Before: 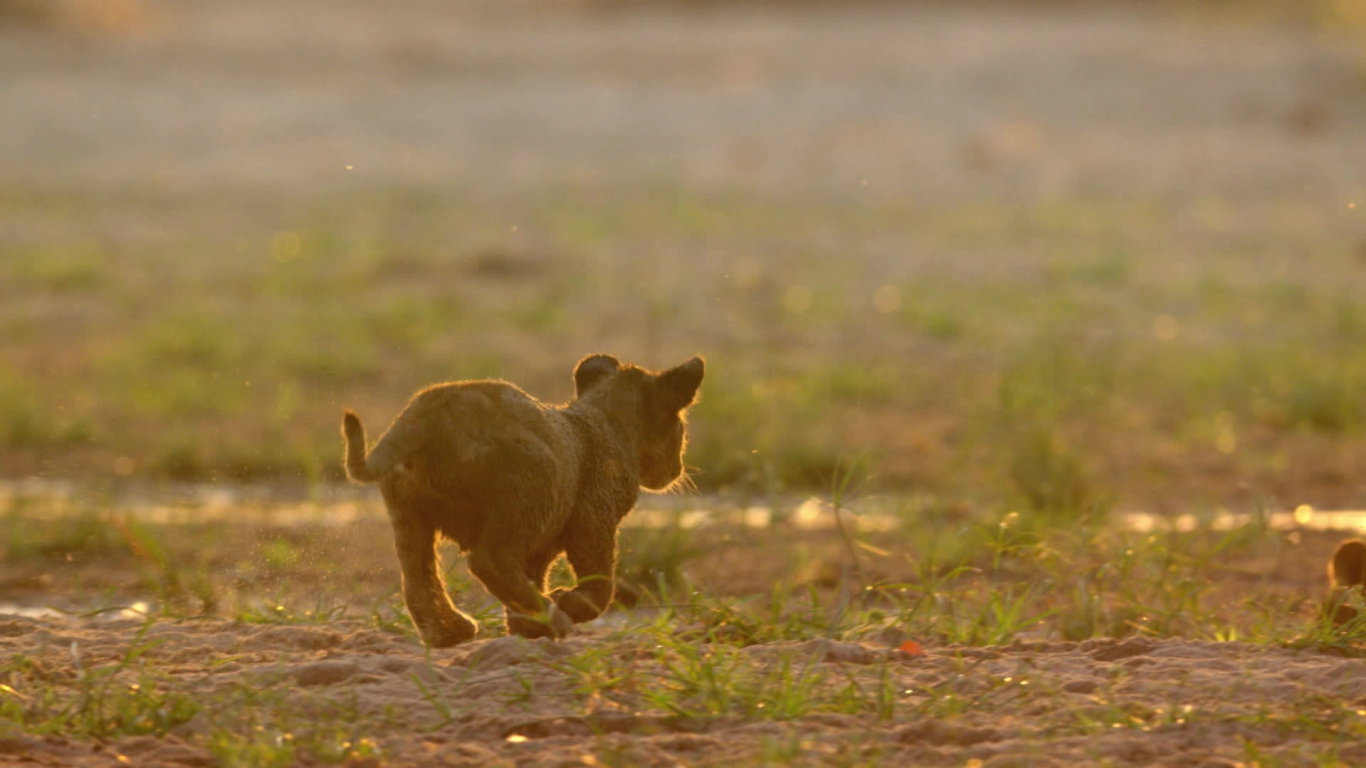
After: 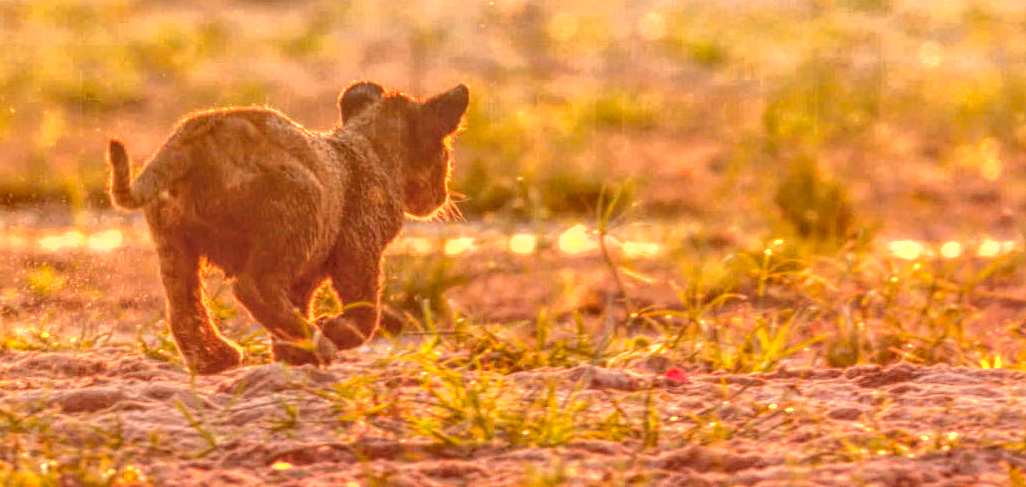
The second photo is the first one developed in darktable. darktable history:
crop and rotate: left 17.267%, top 35.654%, right 7.554%, bottom 0.911%
exposure: black level correction 0, exposure 1.02 EV, compensate highlight preservation false
local contrast: highlights 20%, shadows 23%, detail 199%, midtone range 0.2
tone equalizer: -8 EV -0.383 EV, -7 EV -0.419 EV, -6 EV -0.32 EV, -5 EV -0.228 EV, -3 EV 0.214 EV, -2 EV 0.318 EV, -1 EV 0.373 EV, +0 EV 0.44 EV, edges refinement/feathering 500, mask exposure compensation -1.57 EV, preserve details no
color zones: curves: ch1 [(0.24, 0.629) (0.75, 0.5)]; ch2 [(0.255, 0.454) (0.745, 0.491)], process mode strong
shadows and highlights: highlights color adjustment 39.56%, low approximation 0.01, soften with gaussian
